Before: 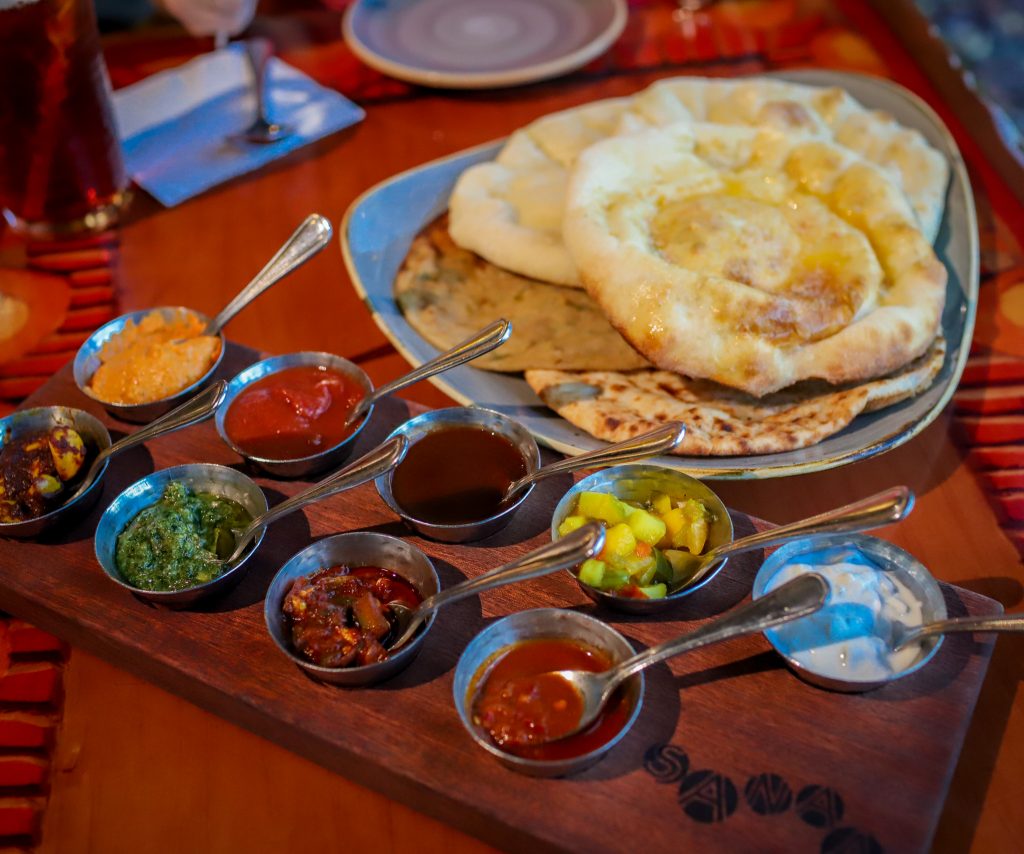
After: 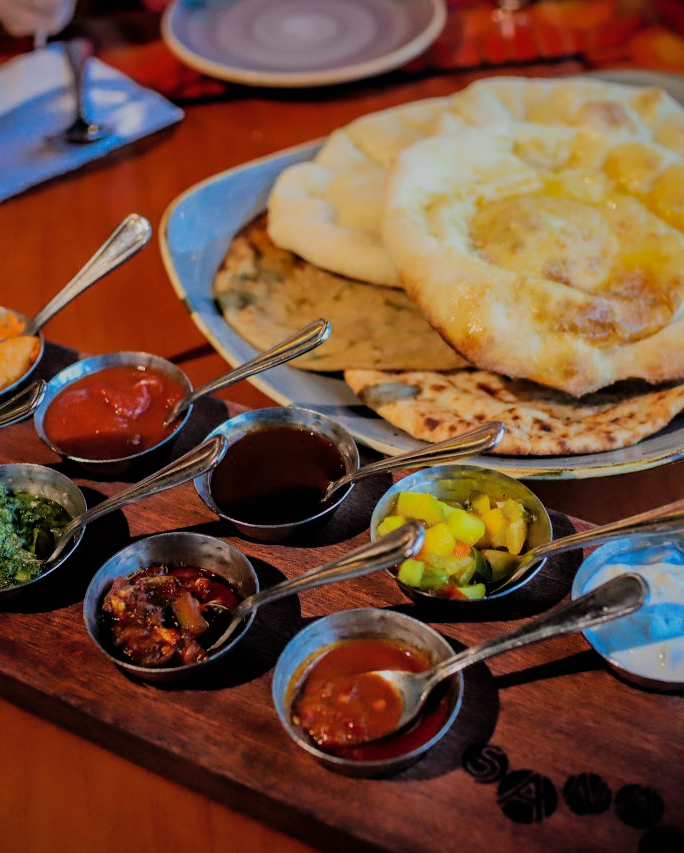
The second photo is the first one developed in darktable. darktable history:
crop and rotate: left 17.732%, right 15.423%
filmic rgb: black relative exposure -5 EV, hardness 2.88, contrast 1.3, highlights saturation mix -30%
shadows and highlights: shadows 40, highlights -60
